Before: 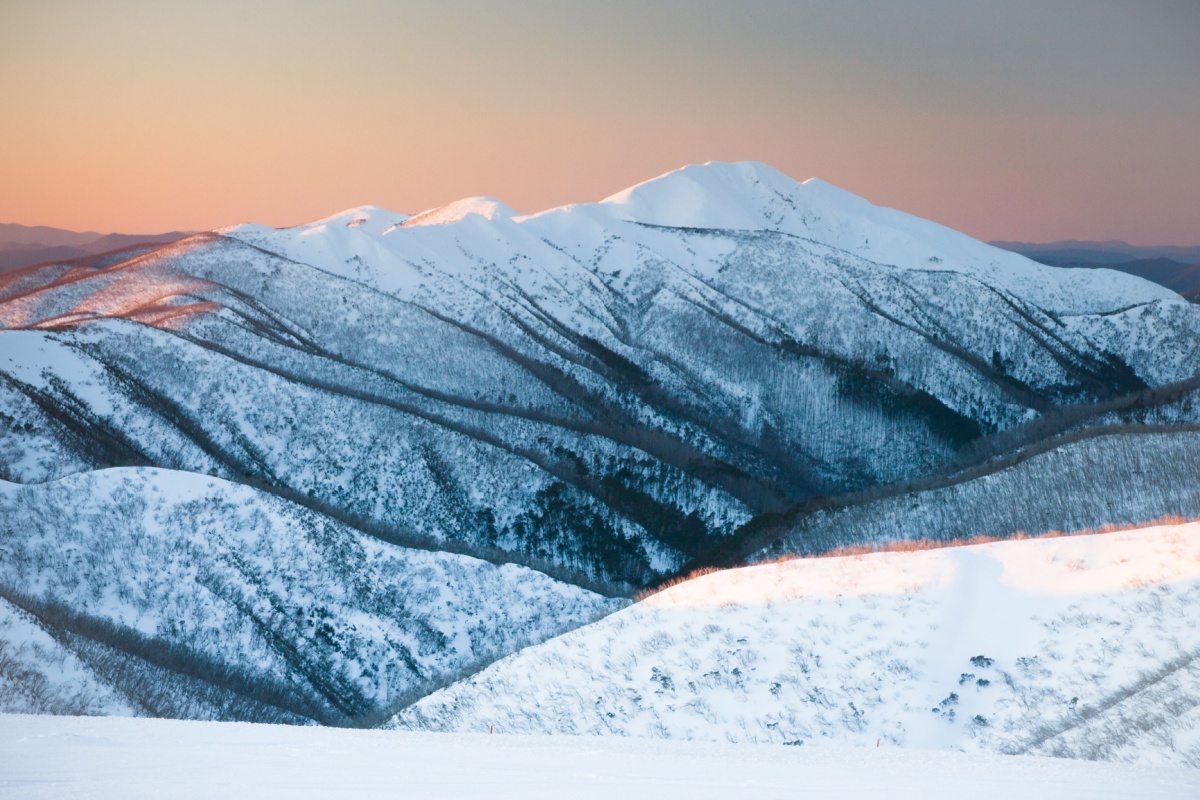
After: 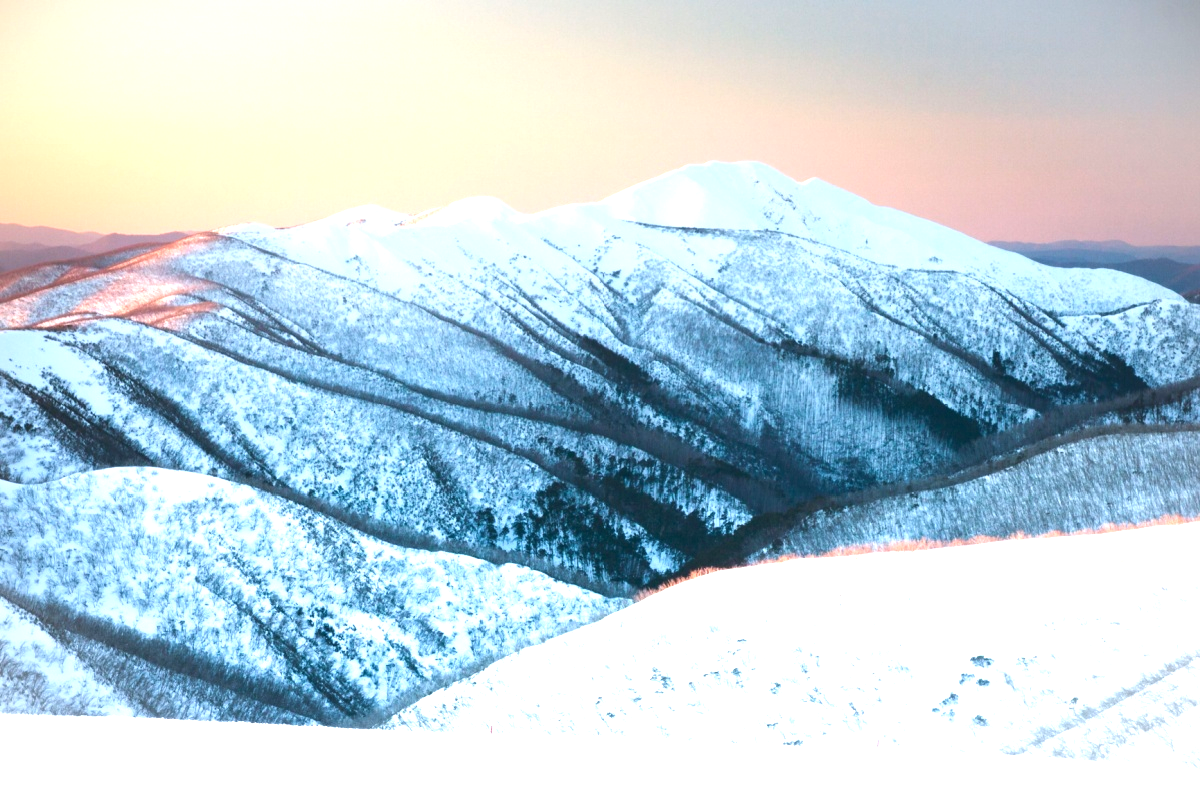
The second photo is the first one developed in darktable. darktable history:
exposure: exposure 0.781 EV, compensate highlight preservation false
tone equalizer: -8 EV -0.001 EV, -7 EV 0.001 EV, -6 EV -0.002 EV, -5 EV -0.003 EV, -4 EV -0.062 EV, -3 EV -0.222 EV, -2 EV -0.267 EV, -1 EV 0.105 EV, +0 EV 0.303 EV
